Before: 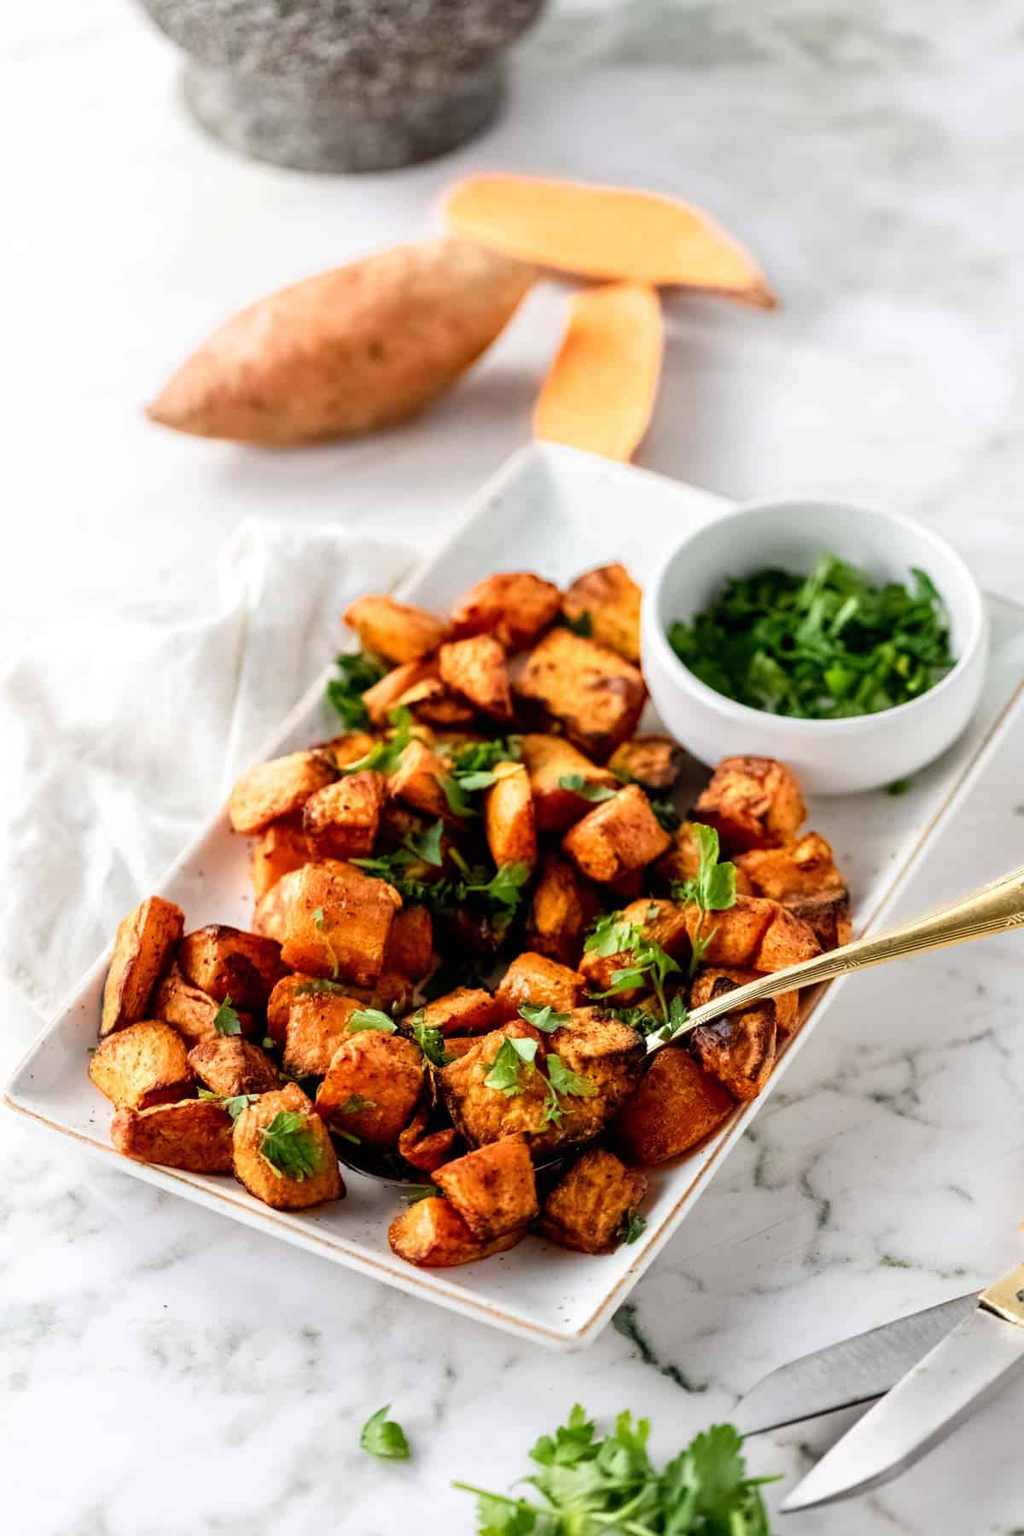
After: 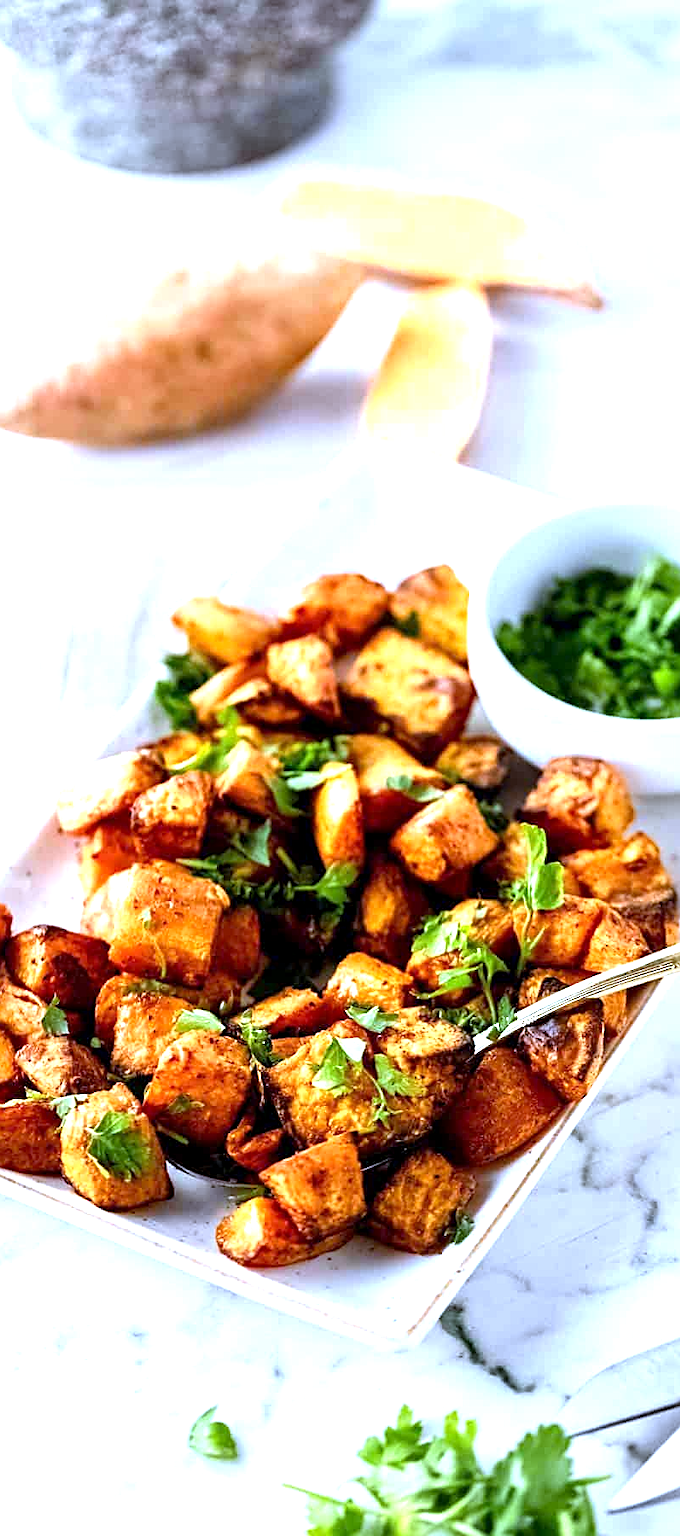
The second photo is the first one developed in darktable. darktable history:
crop: left 16.899%, right 16.556%
white balance: red 0.871, blue 1.249
sharpen: on, module defaults
exposure: black level correction 0.001, exposure 1.05 EV, compensate exposure bias true, compensate highlight preservation false
